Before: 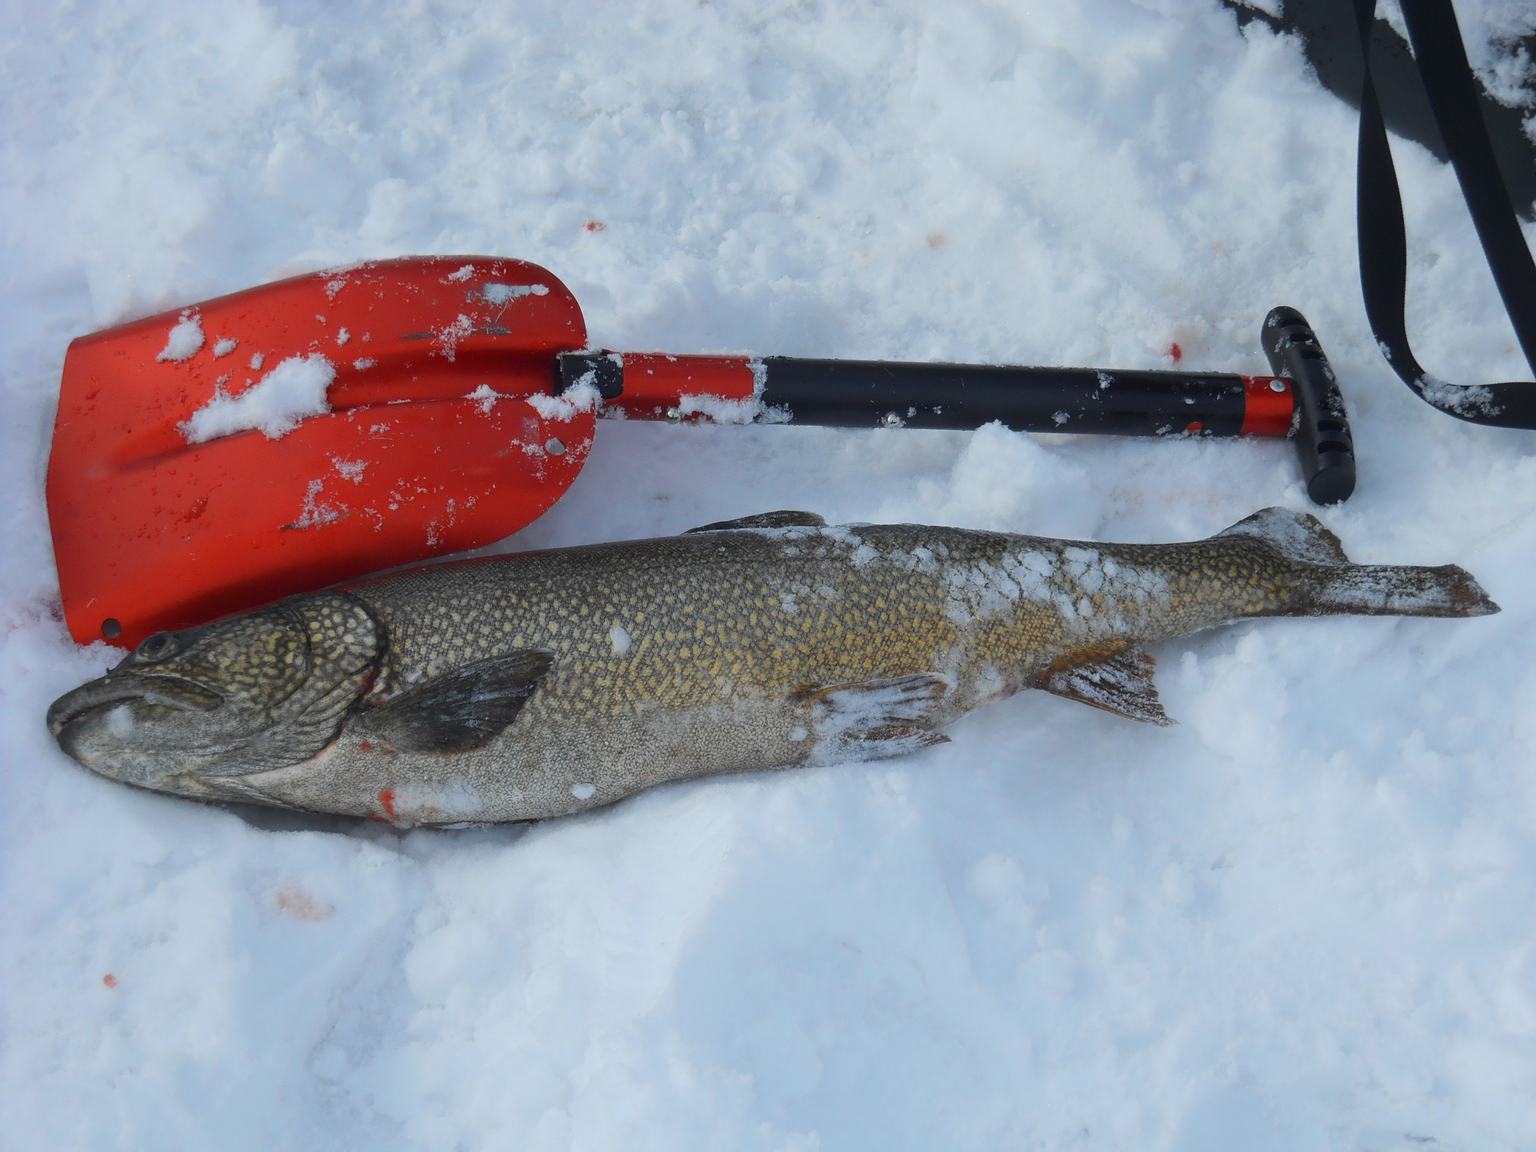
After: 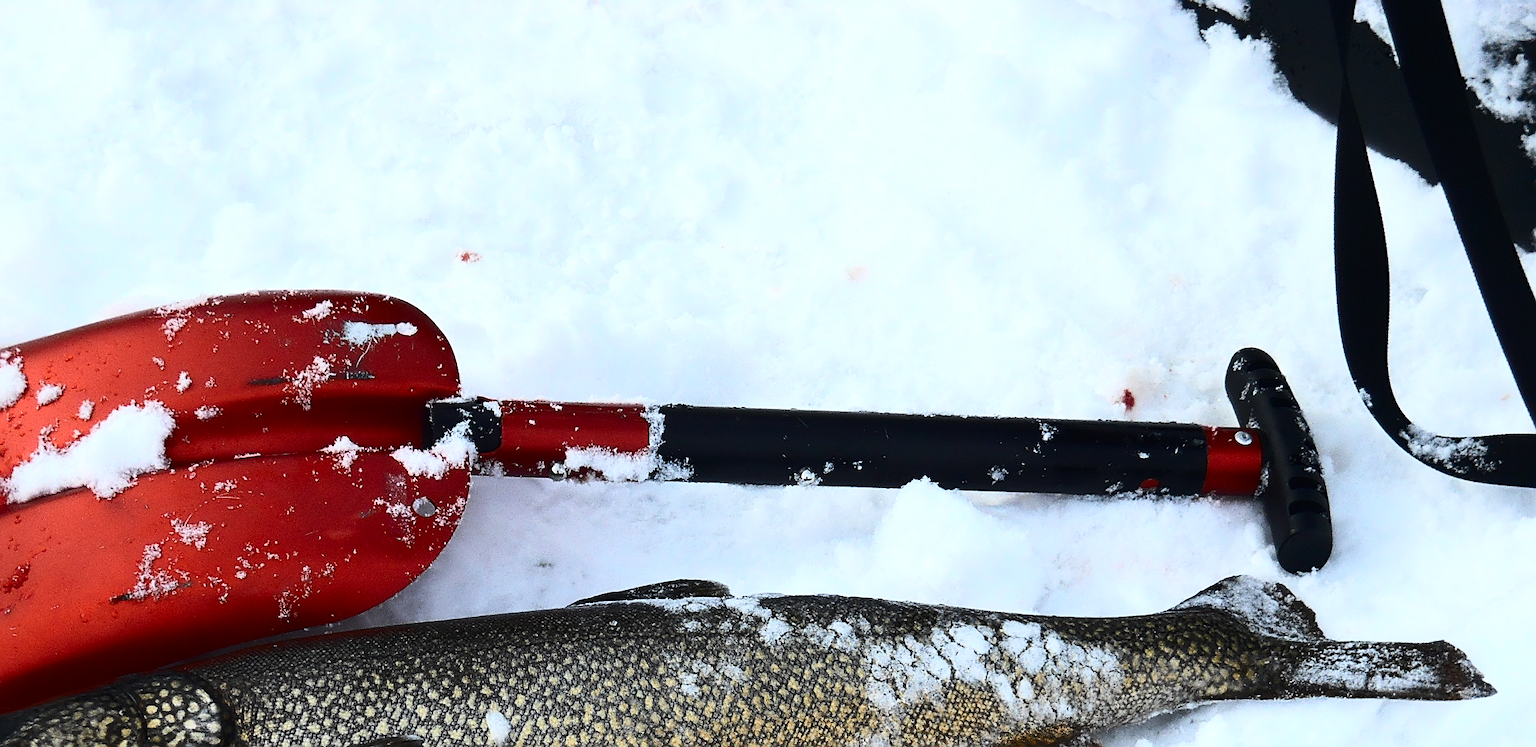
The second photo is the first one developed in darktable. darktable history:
crop and rotate: left 11.812%, bottom 42.776%
sharpen: amount 0.575
contrast brightness saturation: contrast 0.39, brightness 0.1
tone equalizer: -8 EV -0.75 EV, -7 EV -0.7 EV, -6 EV -0.6 EV, -5 EV -0.4 EV, -3 EV 0.4 EV, -2 EV 0.6 EV, -1 EV 0.7 EV, +0 EV 0.75 EV, edges refinement/feathering 500, mask exposure compensation -1.57 EV, preserve details no
